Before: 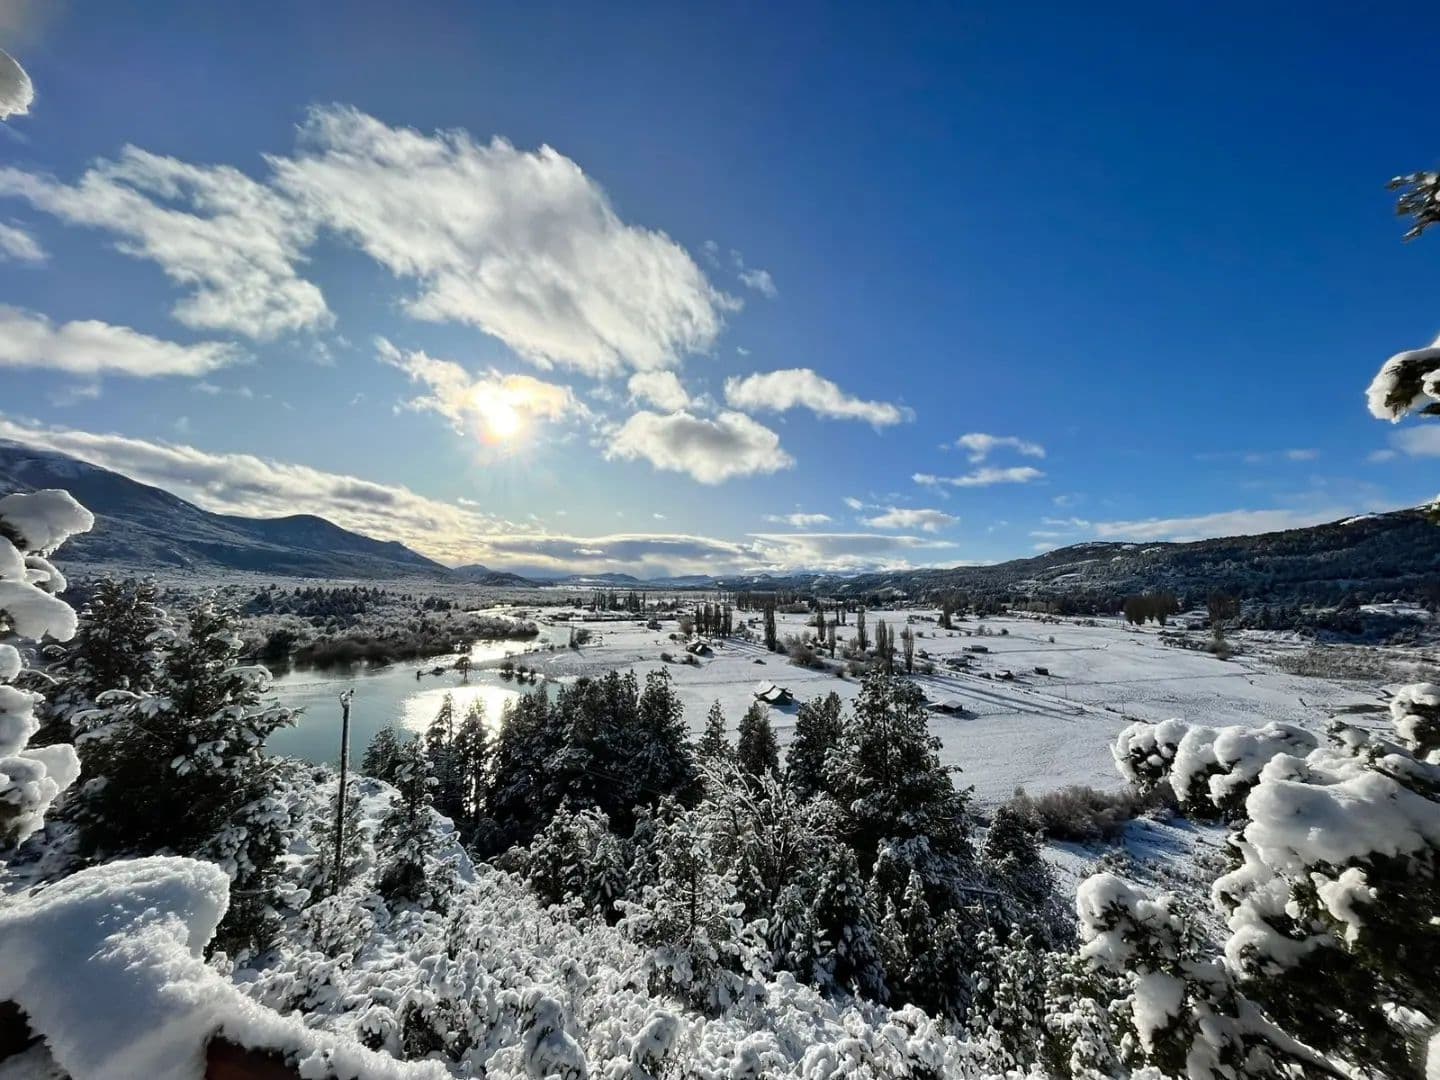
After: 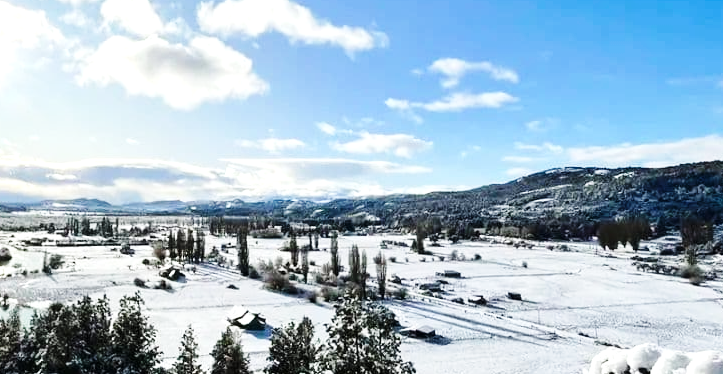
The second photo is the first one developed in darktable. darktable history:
exposure: exposure 0.669 EV, compensate highlight preservation false
base curve: curves: ch0 [(0, 0) (0.032, 0.025) (0.121, 0.166) (0.206, 0.329) (0.605, 0.79) (1, 1)], preserve colors none
crop: left 36.607%, top 34.735%, right 13.146%, bottom 30.611%
